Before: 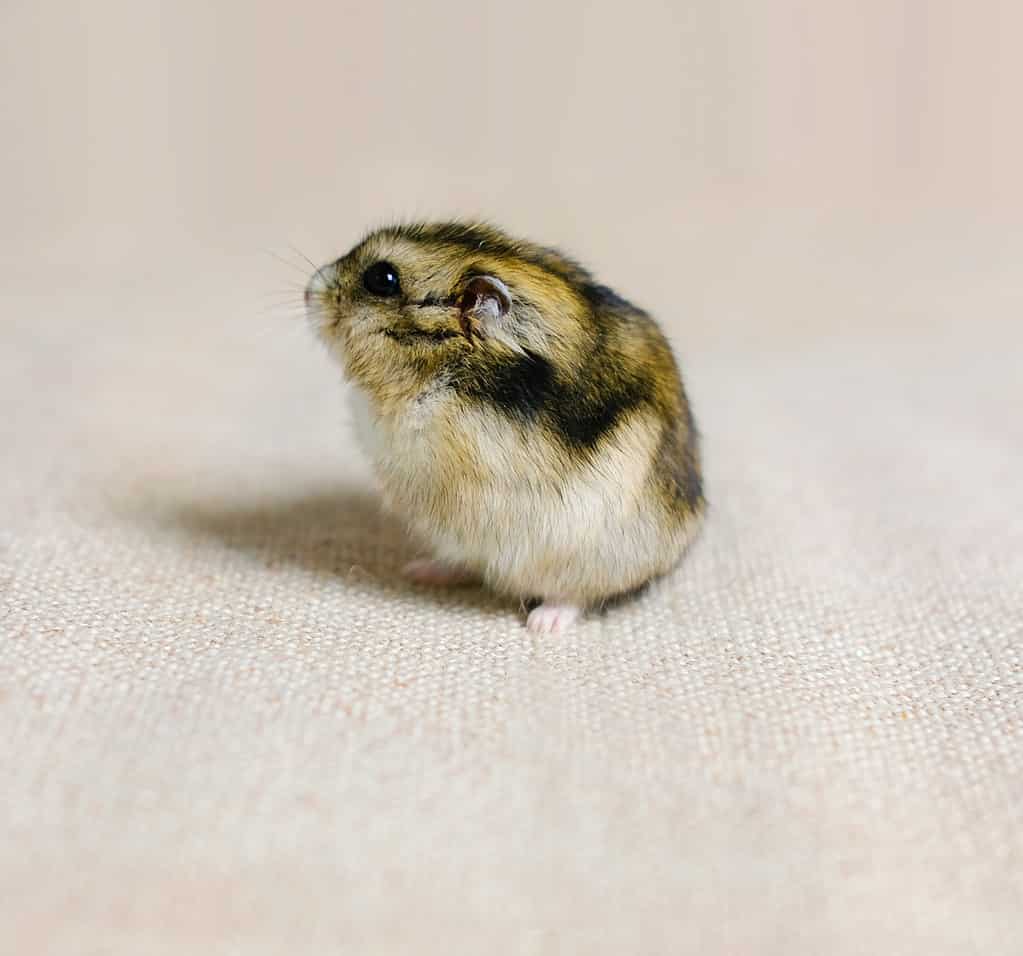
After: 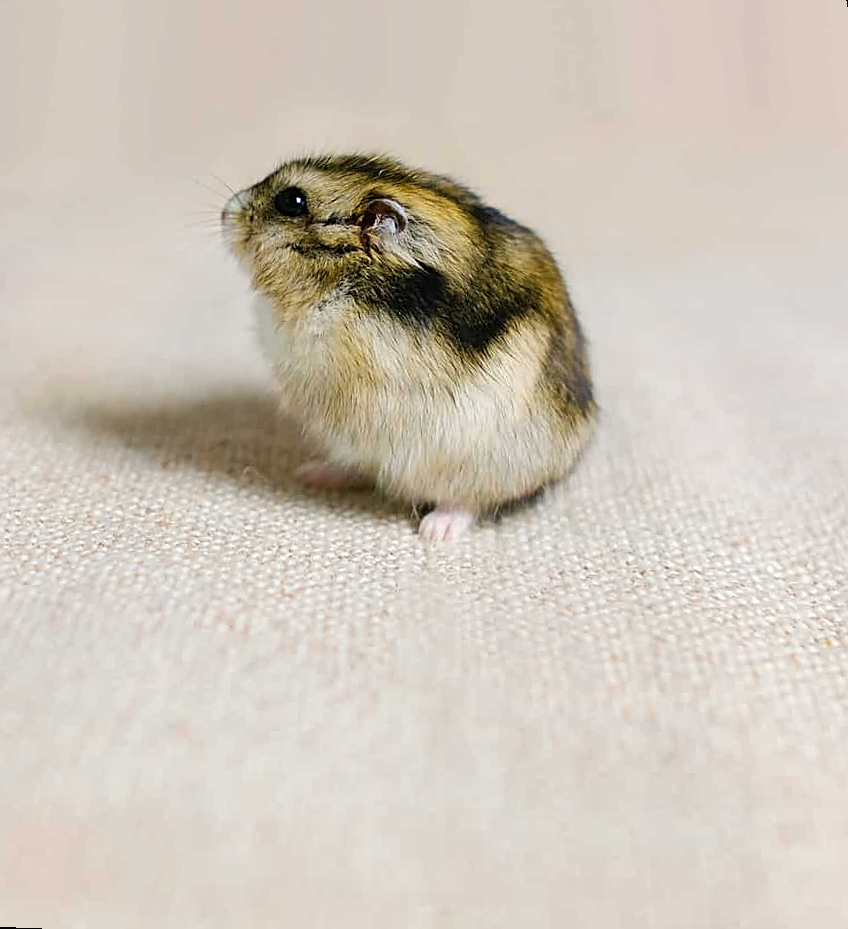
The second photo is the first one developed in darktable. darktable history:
sharpen: on, module defaults
rotate and perspective: rotation 0.72°, lens shift (vertical) -0.352, lens shift (horizontal) -0.051, crop left 0.152, crop right 0.859, crop top 0.019, crop bottom 0.964
tone equalizer: on, module defaults
